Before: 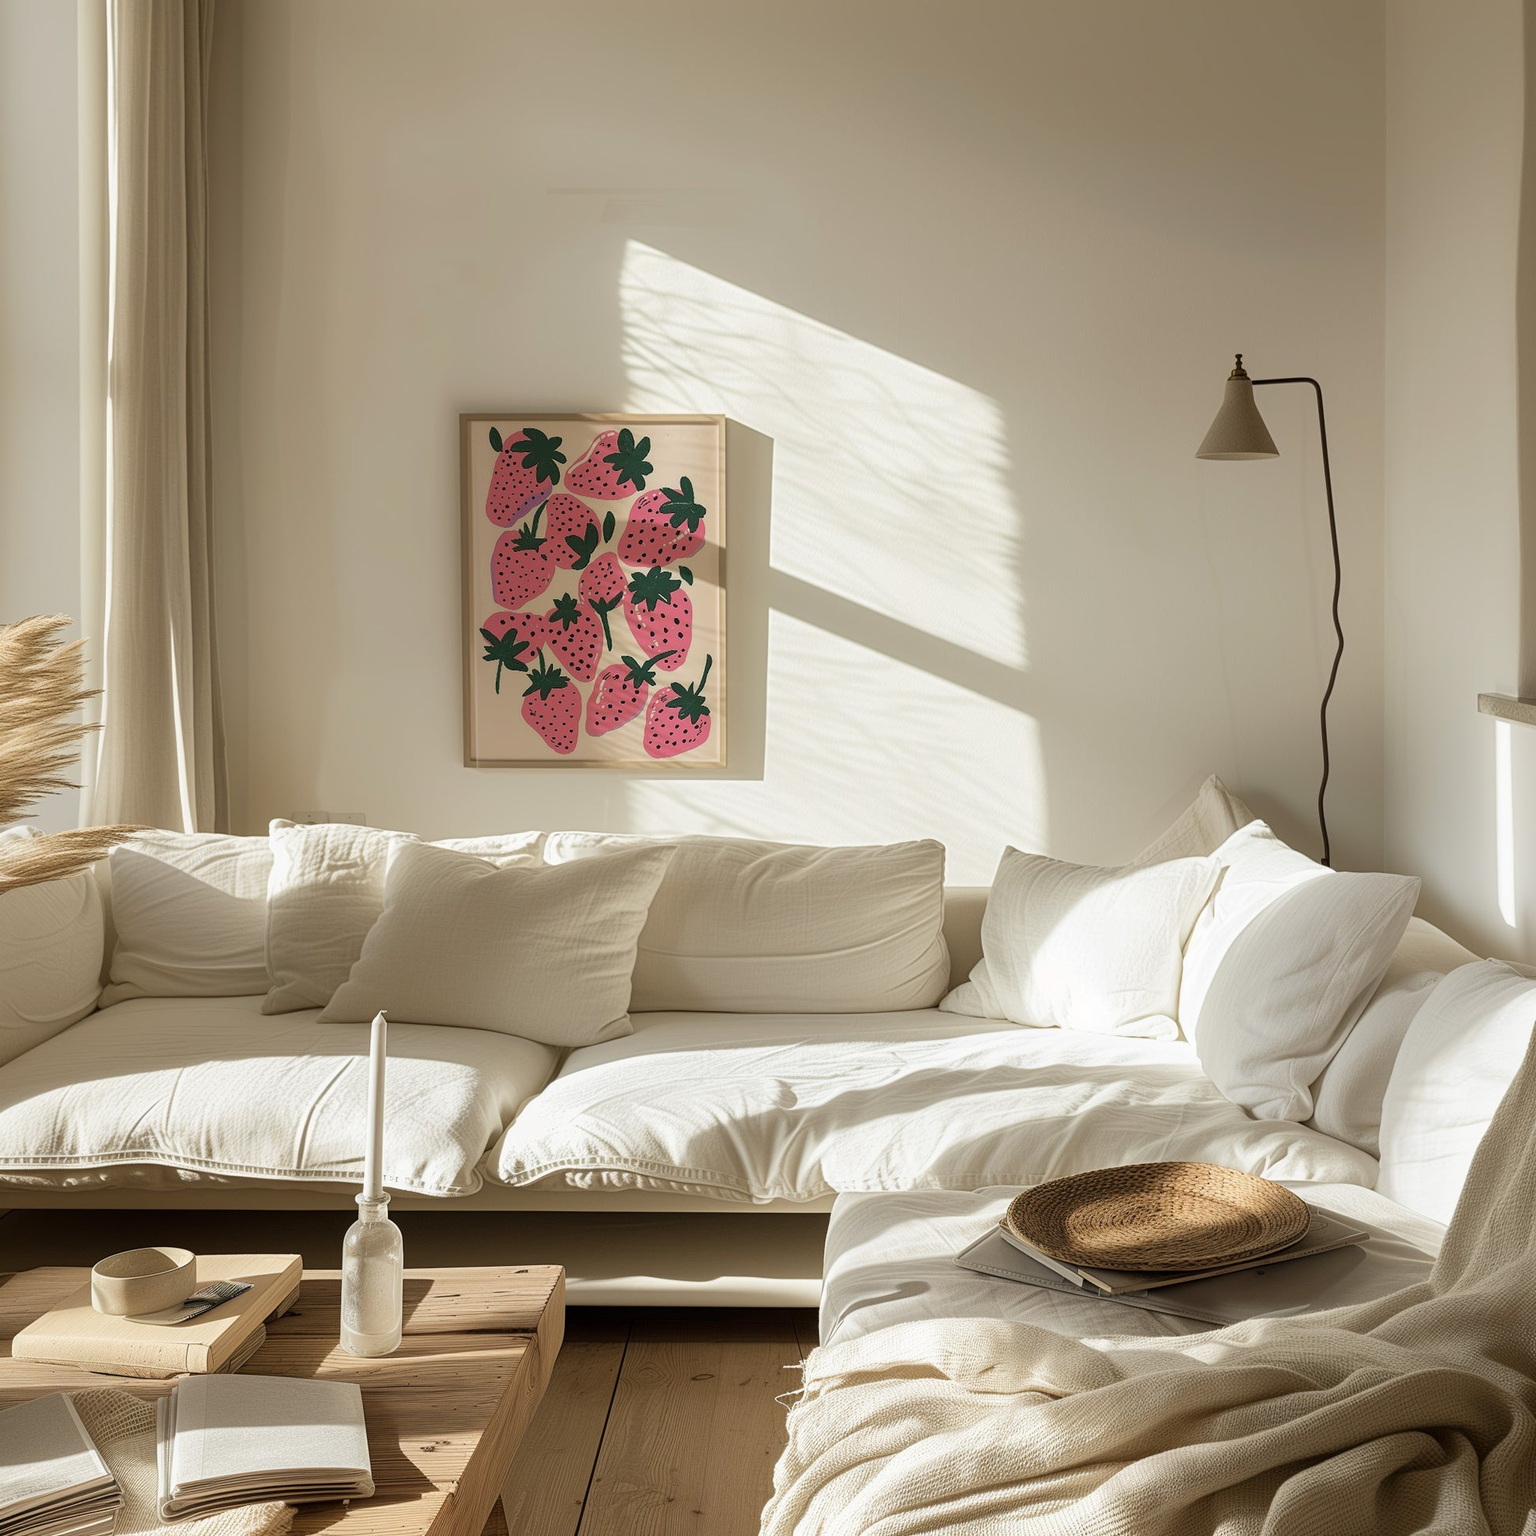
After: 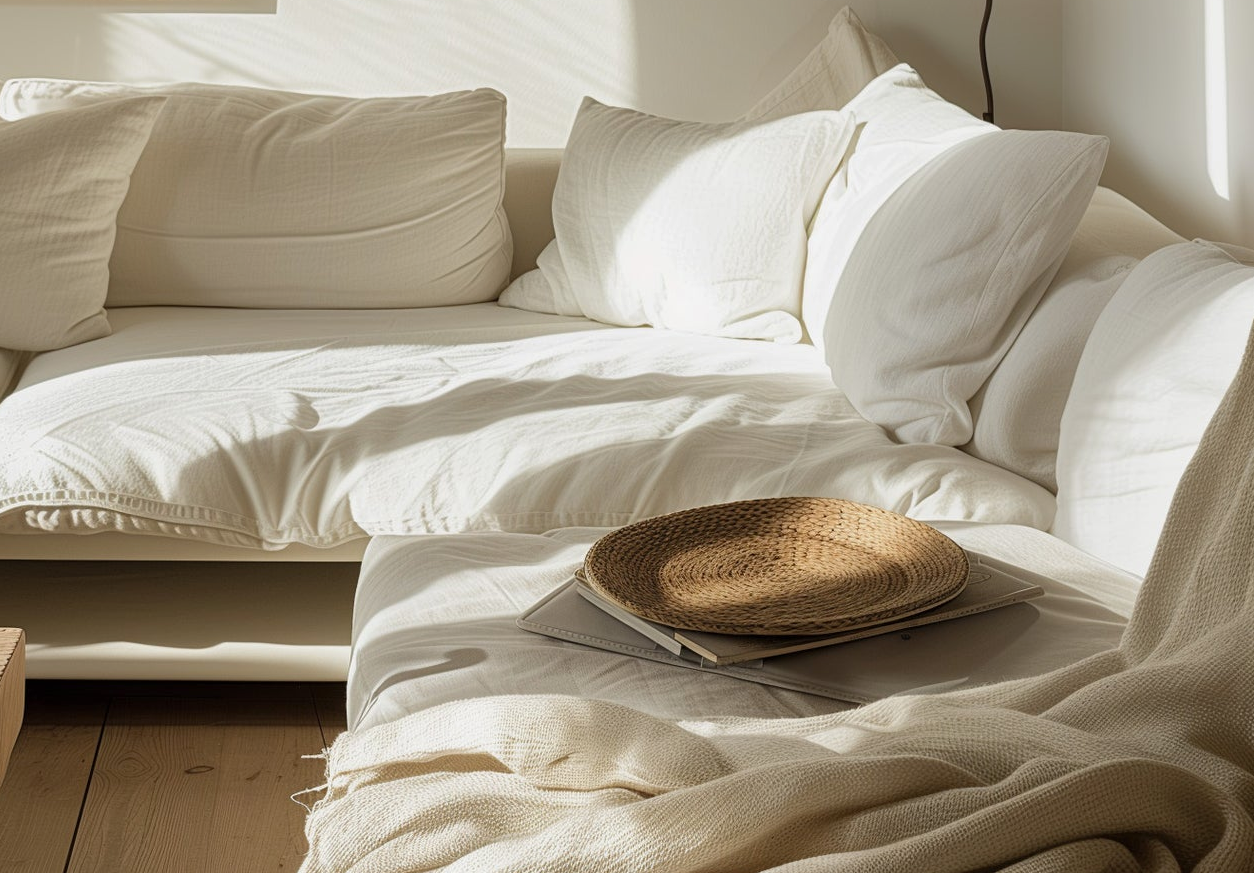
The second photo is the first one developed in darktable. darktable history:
crop and rotate: left 35.536%, top 50.142%, bottom 4.992%
shadows and highlights: shadows 25.17, white point adjustment -2.83, highlights -29.76, shadows color adjustment 98.01%, highlights color adjustment 58.5%
